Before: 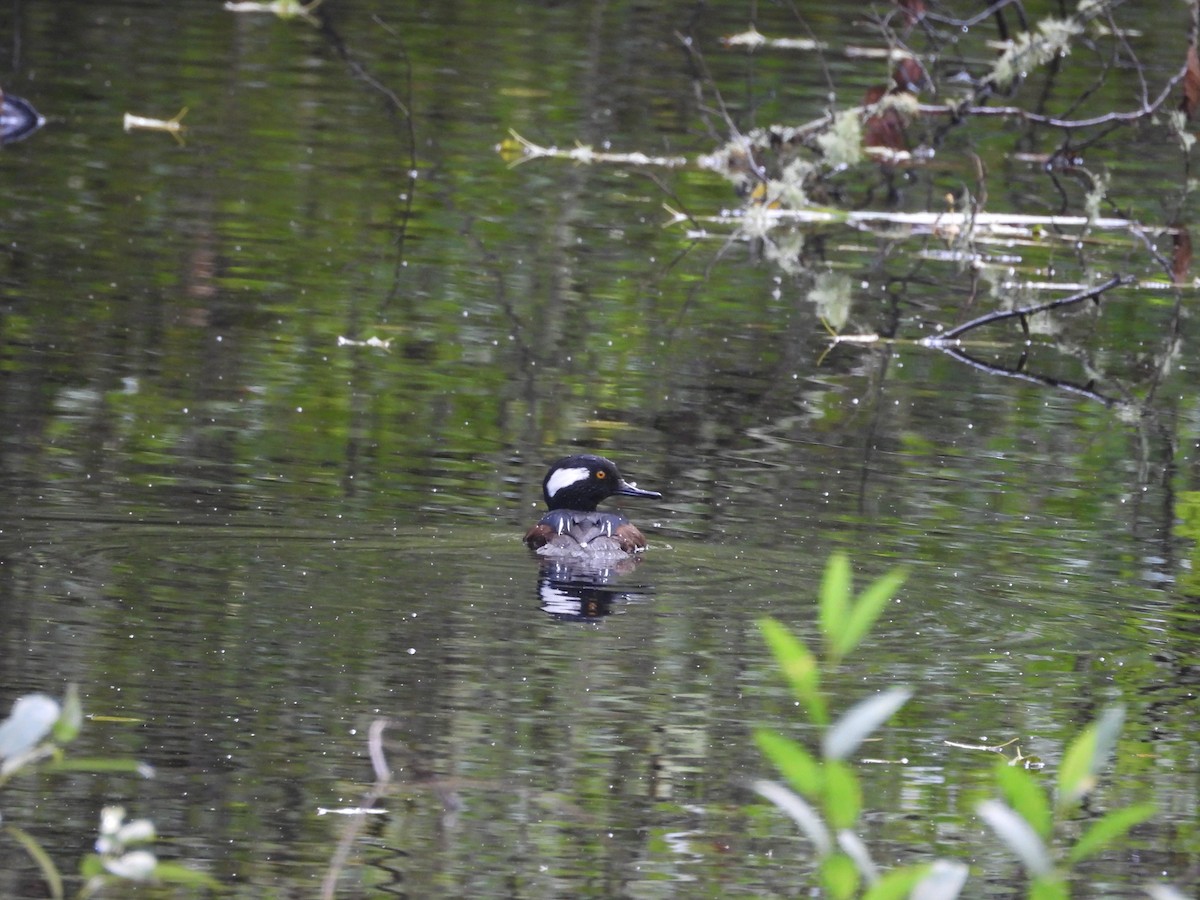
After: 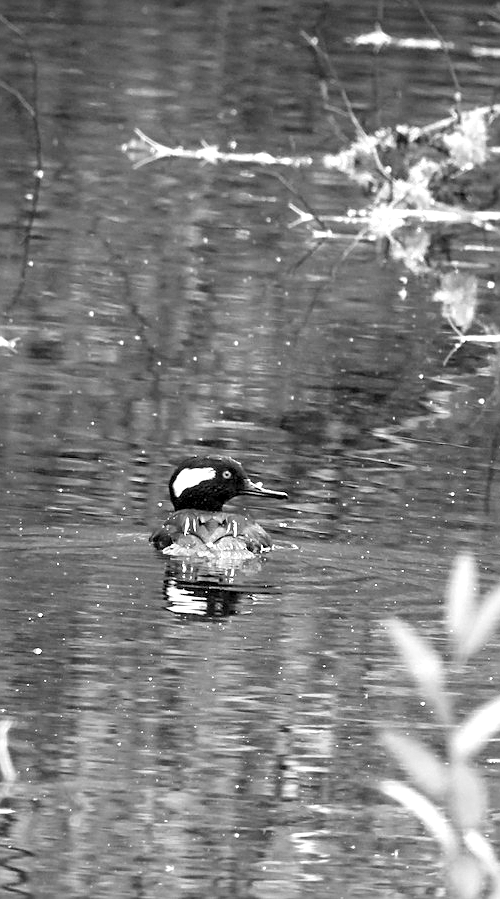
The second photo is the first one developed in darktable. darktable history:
monochrome: on, module defaults
exposure: black level correction 0.012, exposure 0.7 EV, compensate exposure bias true, compensate highlight preservation false
crop: left 31.229%, right 27.105%
sharpen: on, module defaults
white balance: red 1.066, blue 1.119
